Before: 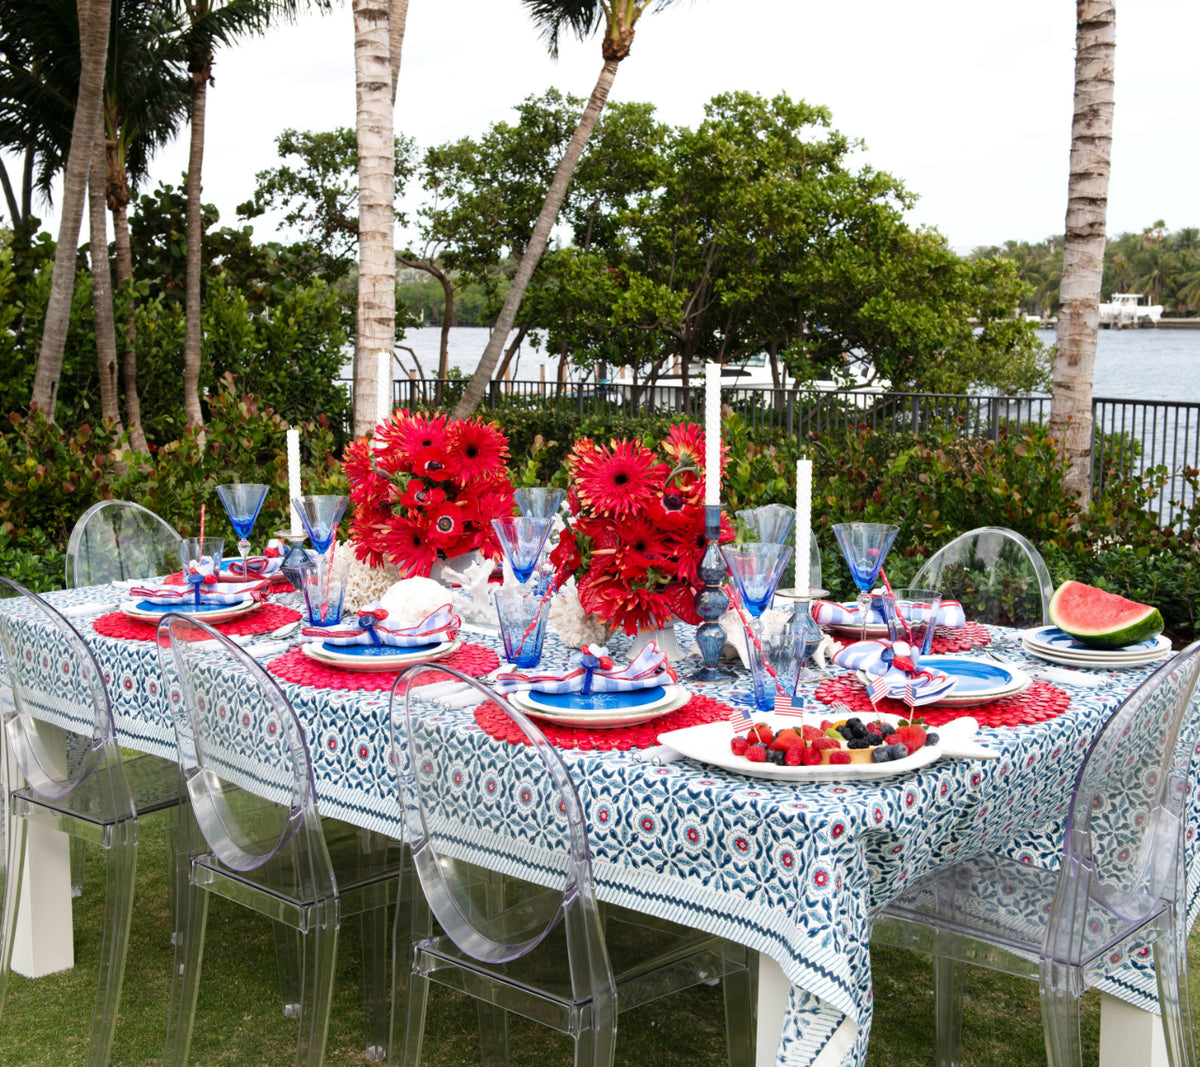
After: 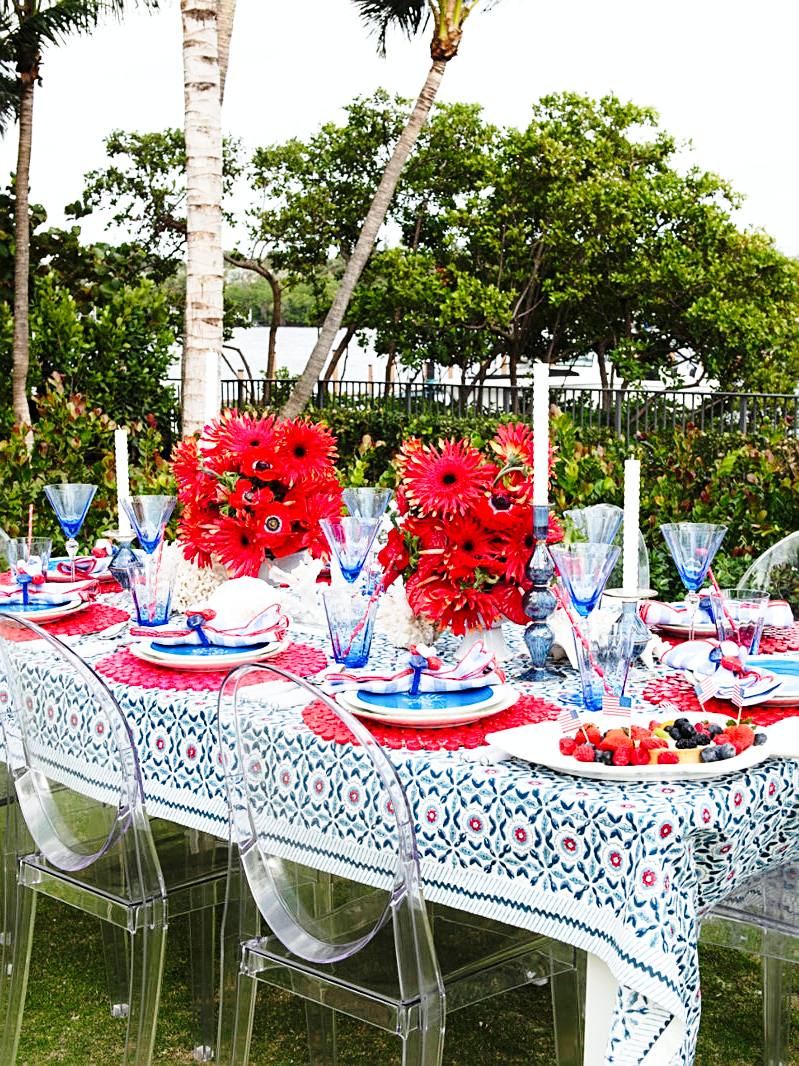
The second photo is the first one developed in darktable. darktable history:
base curve: curves: ch0 [(0, 0) (0.028, 0.03) (0.121, 0.232) (0.46, 0.748) (0.859, 0.968) (1, 1)], preserve colors none
sharpen: on, module defaults
white balance: red 0.978, blue 0.999
crop and rotate: left 14.385%, right 18.948%
